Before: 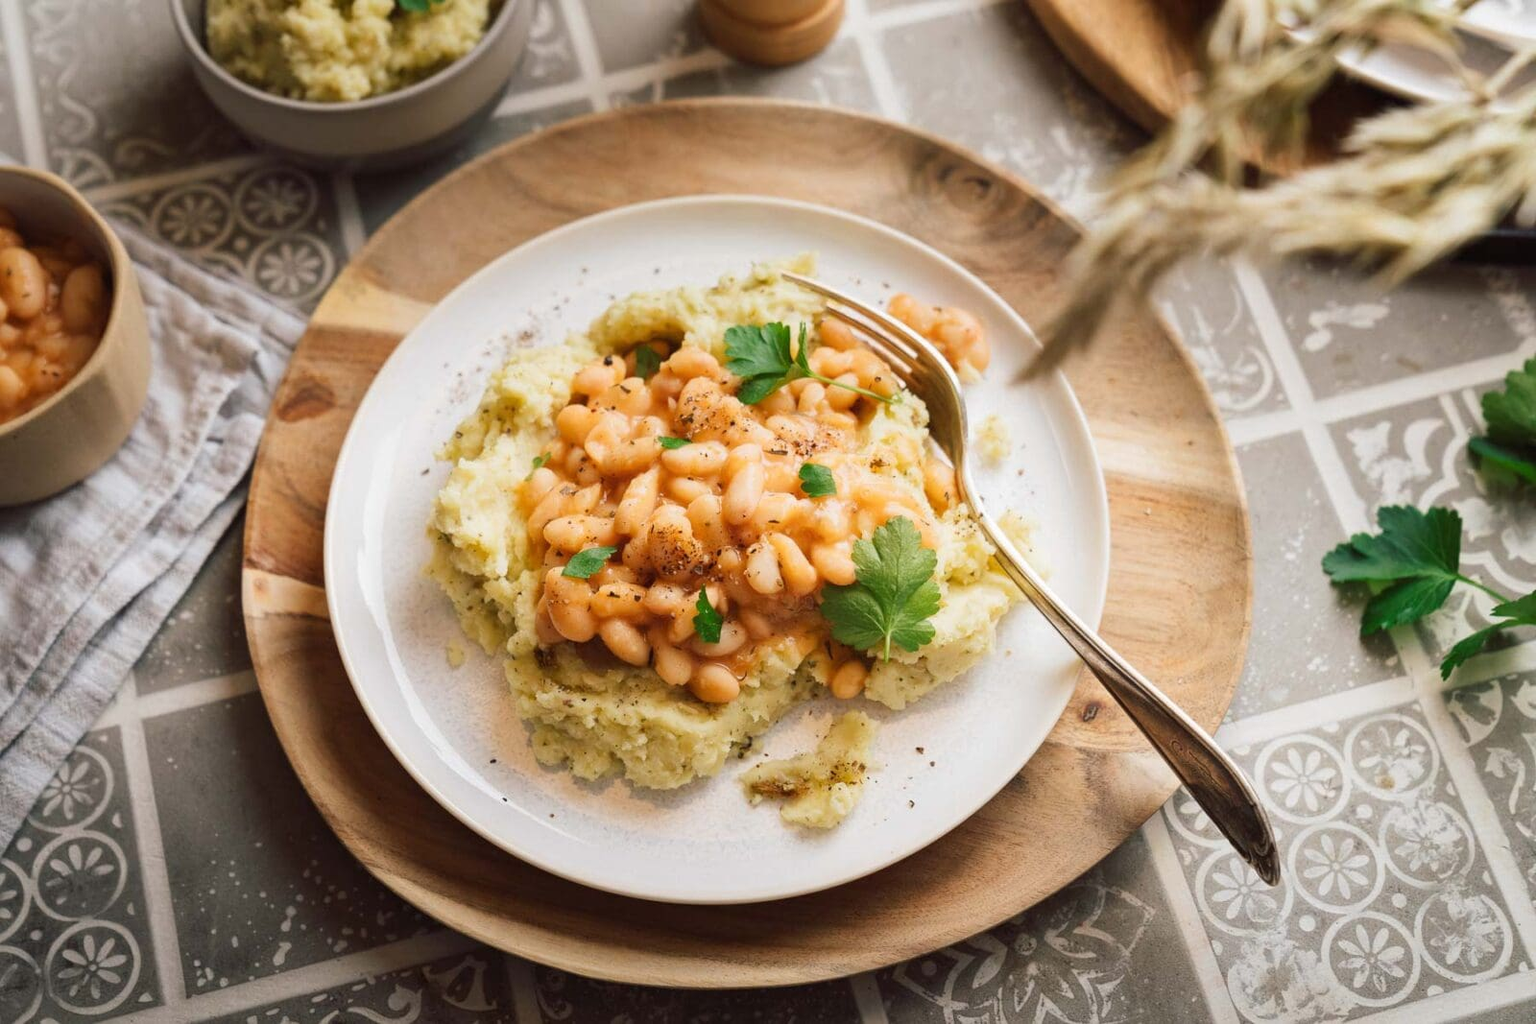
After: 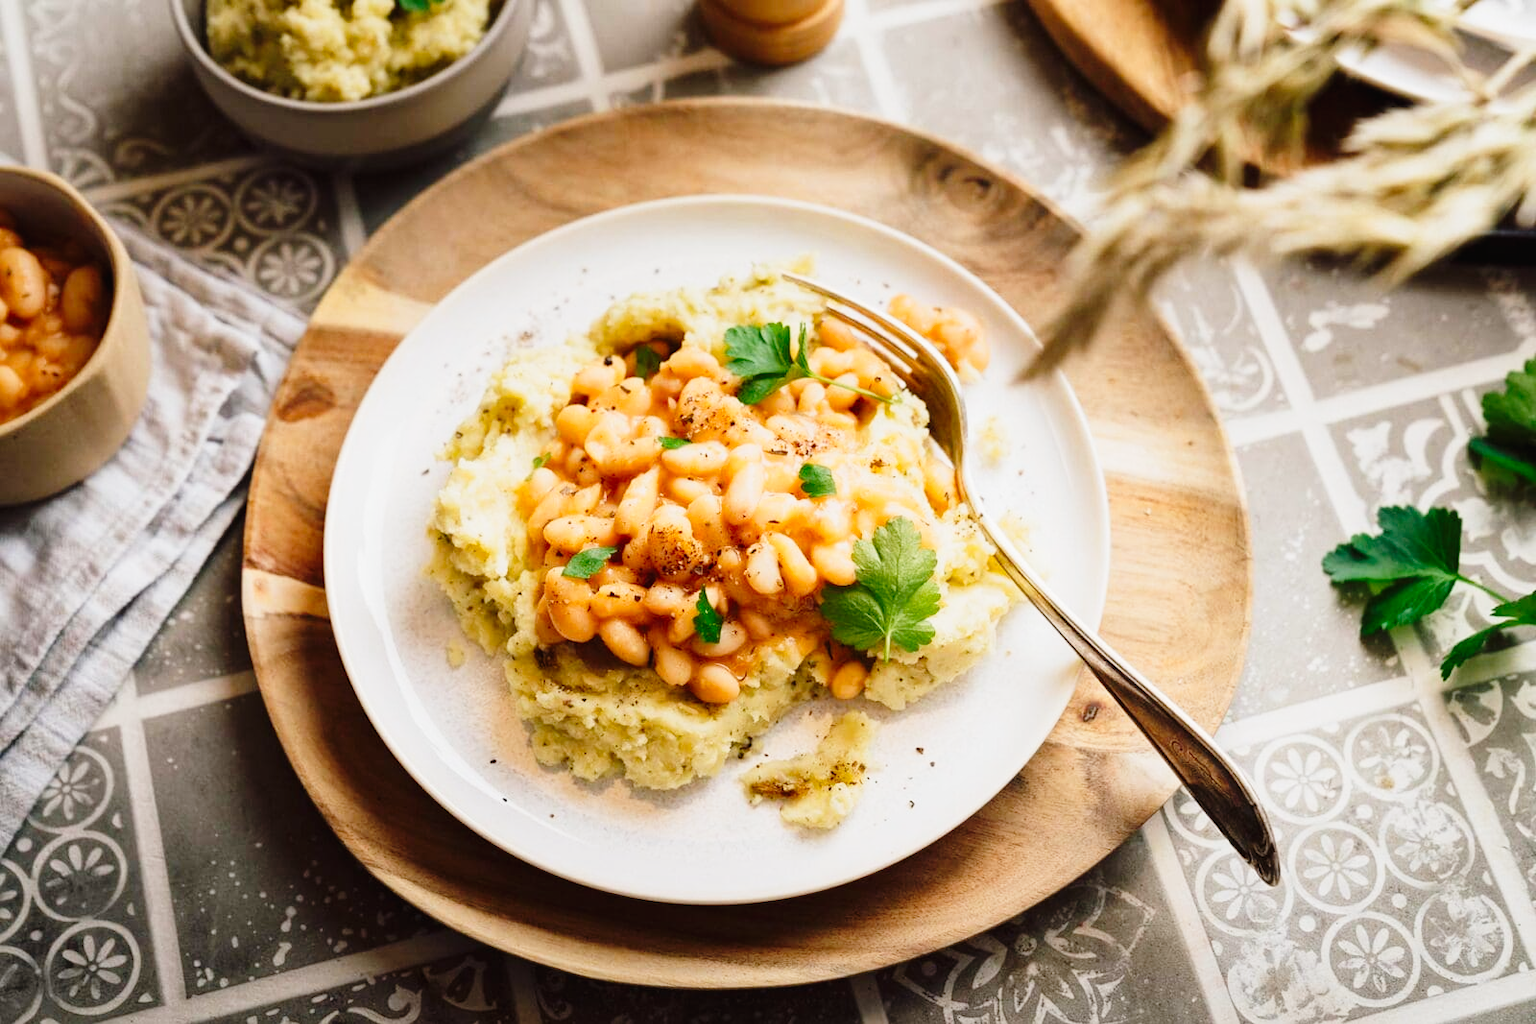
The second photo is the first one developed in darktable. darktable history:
tone curve: curves: ch0 [(0, 0.011) (0.053, 0.026) (0.174, 0.115) (0.398, 0.444) (0.673, 0.775) (0.829, 0.906) (0.991, 0.981)]; ch1 [(0, 0) (0.276, 0.206) (0.409, 0.383) (0.473, 0.458) (0.492, 0.501) (0.512, 0.513) (0.54, 0.543) (0.585, 0.617) (0.659, 0.686) (0.78, 0.8) (1, 1)]; ch2 [(0, 0) (0.438, 0.449) (0.473, 0.469) (0.503, 0.5) (0.523, 0.534) (0.562, 0.594) (0.612, 0.635) (0.695, 0.713) (1, 1)], preserve colors none
